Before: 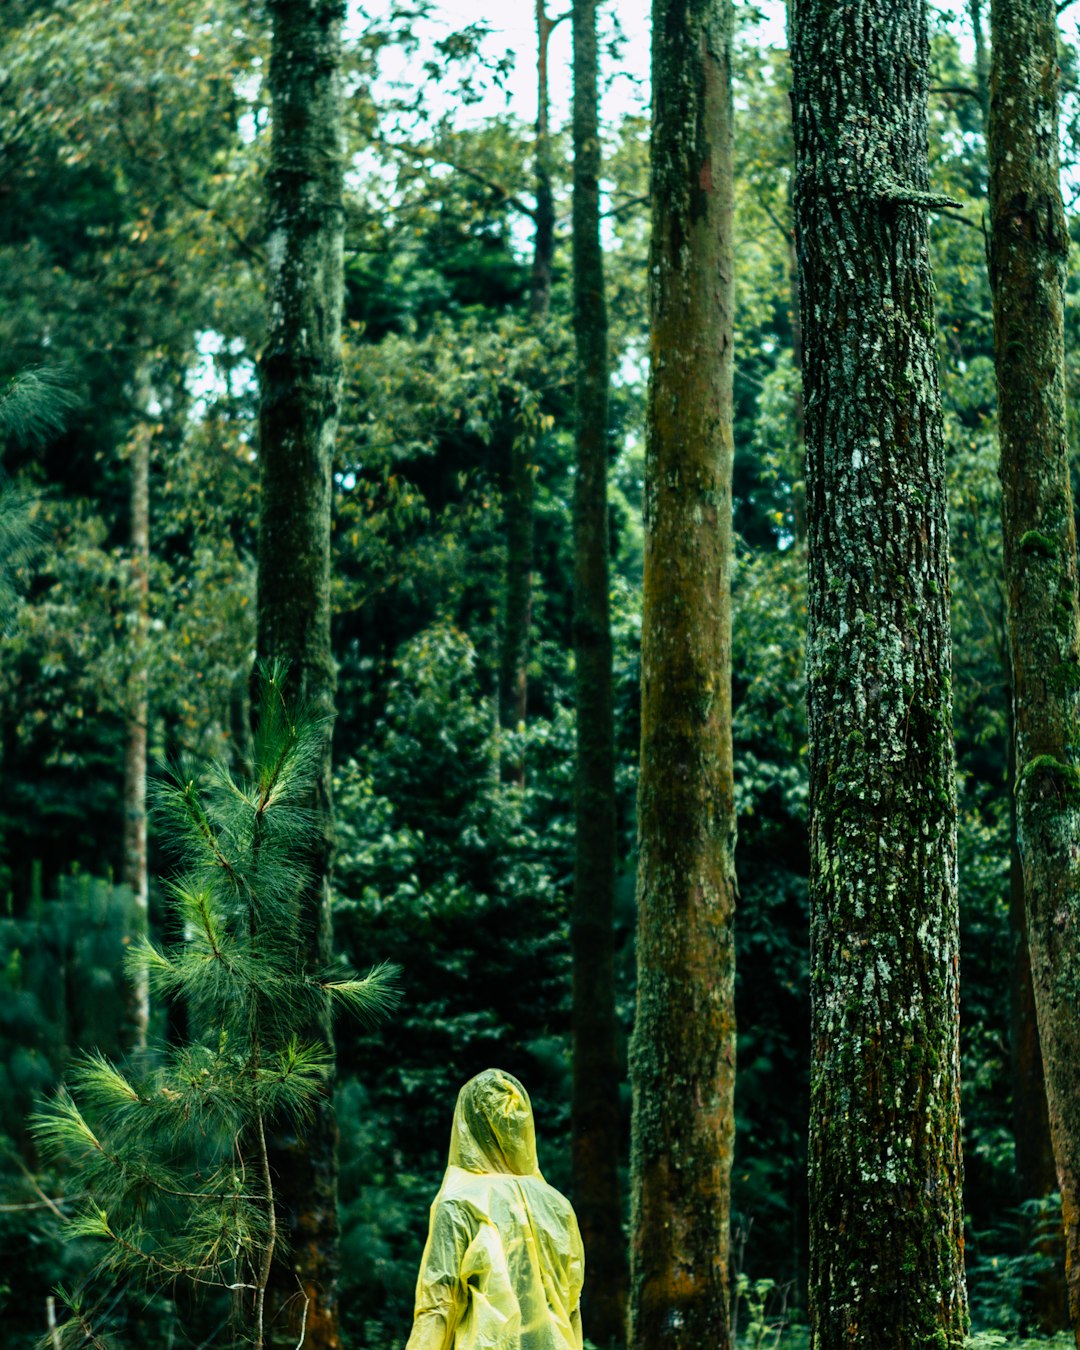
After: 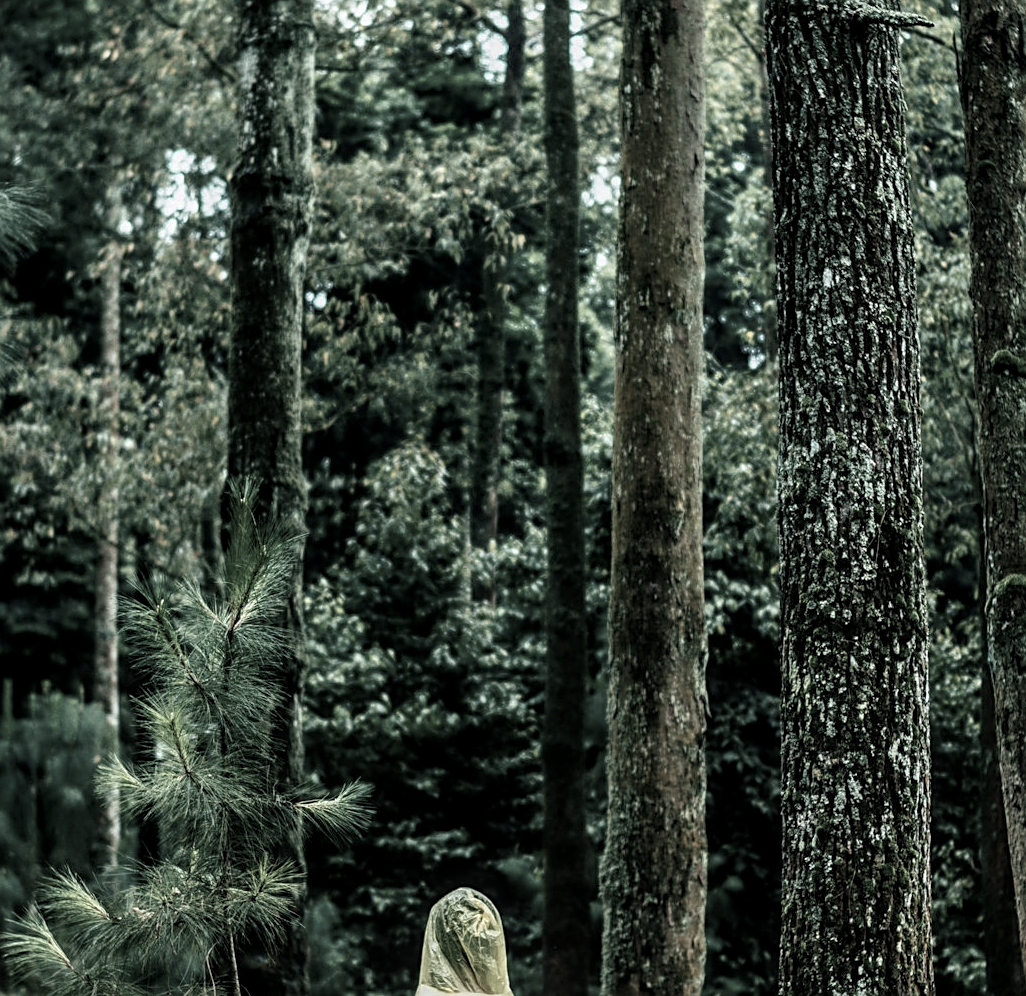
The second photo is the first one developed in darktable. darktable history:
crop and rotate: left 2.775%, top 13.42%, right 2.212%, bottom 12.765%
color zones: curves: ch1 [(0, 0.34) (0.143, 0.164) (0.286, 0.152) (0.429, 0.176) (0.571, 0.173) (0.714, 0.188) (0.857, 0.199) (1, 0.34)]
sharpen: on, module defaults
local contrast: on, module defaults
